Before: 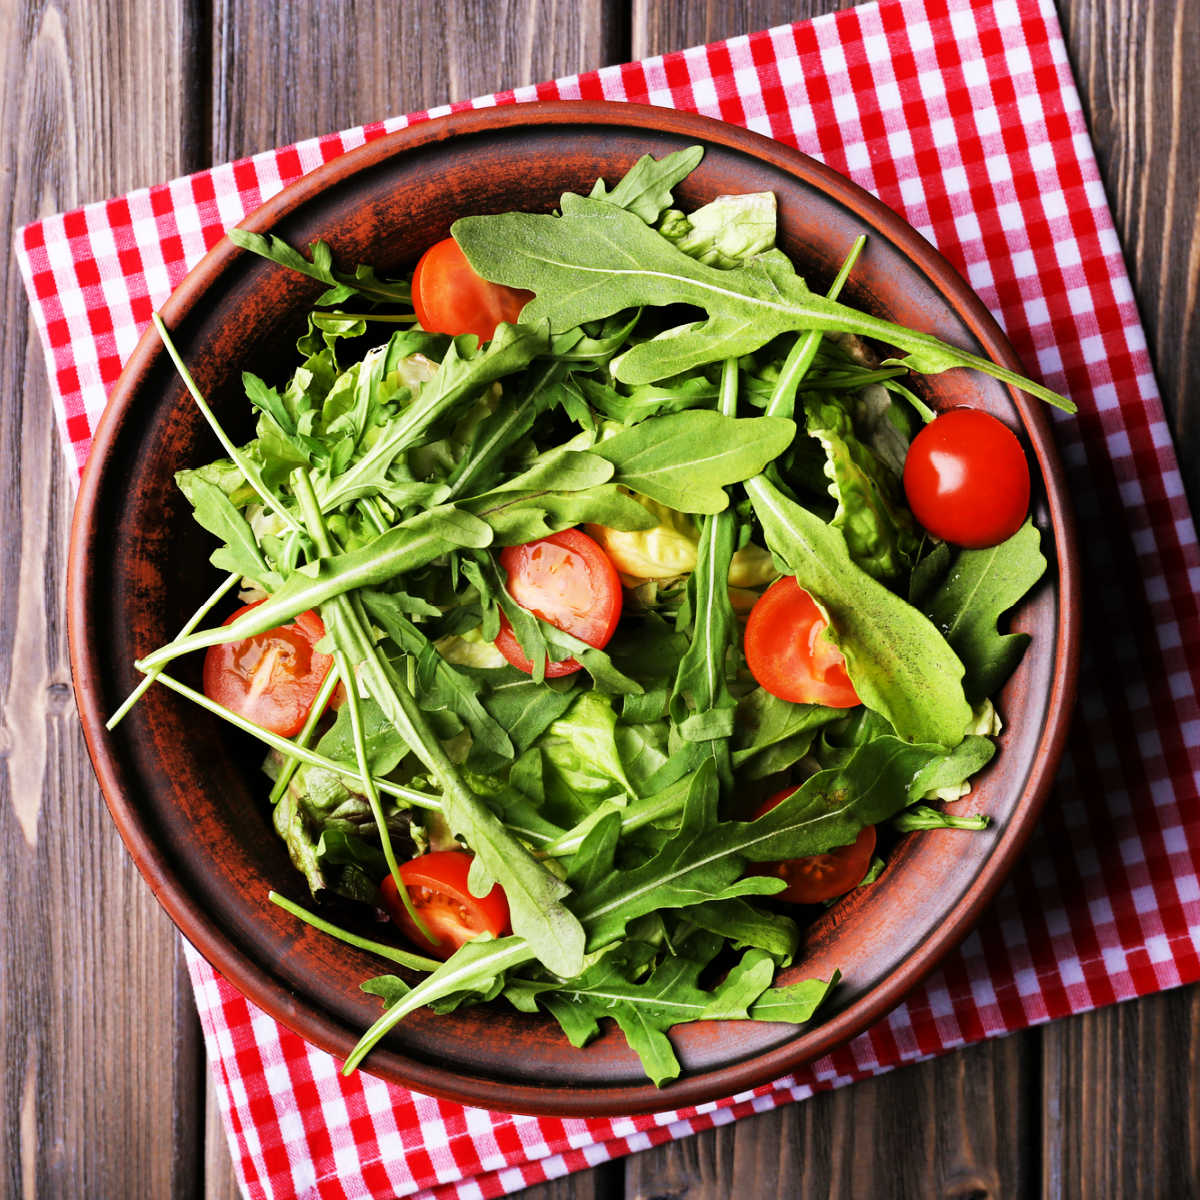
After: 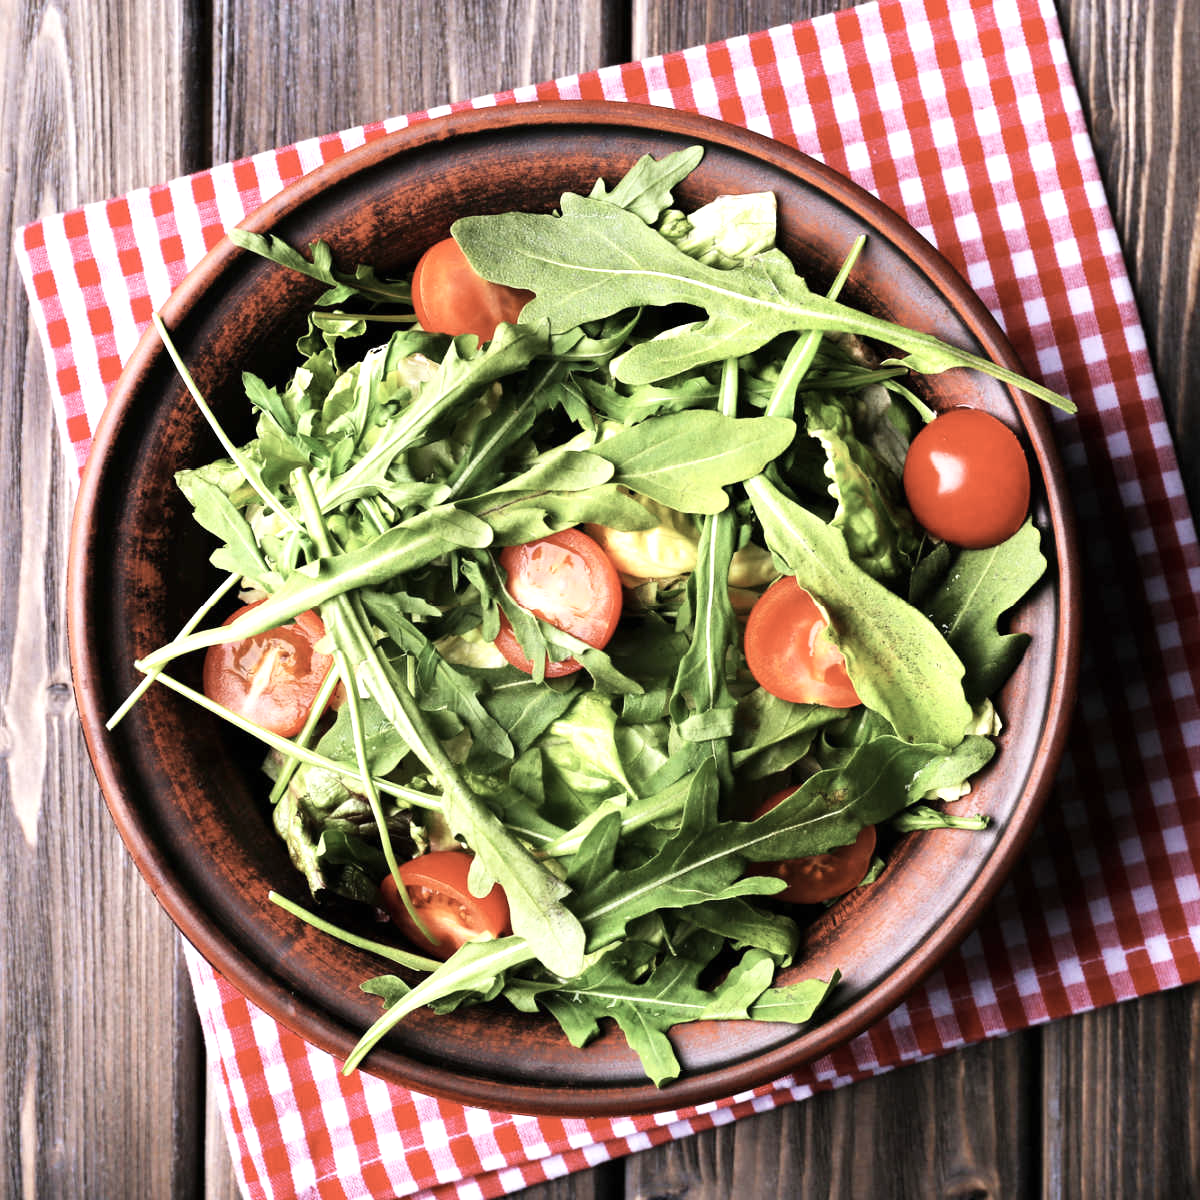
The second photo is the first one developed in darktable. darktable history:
exposure: black level correction 0, exposure 0.5 EV, compensate exposure bias true, compensate highlight preservation false
levels: mode automatic
contrast brightness saturation: contrast 0.1, saturation -0.36
